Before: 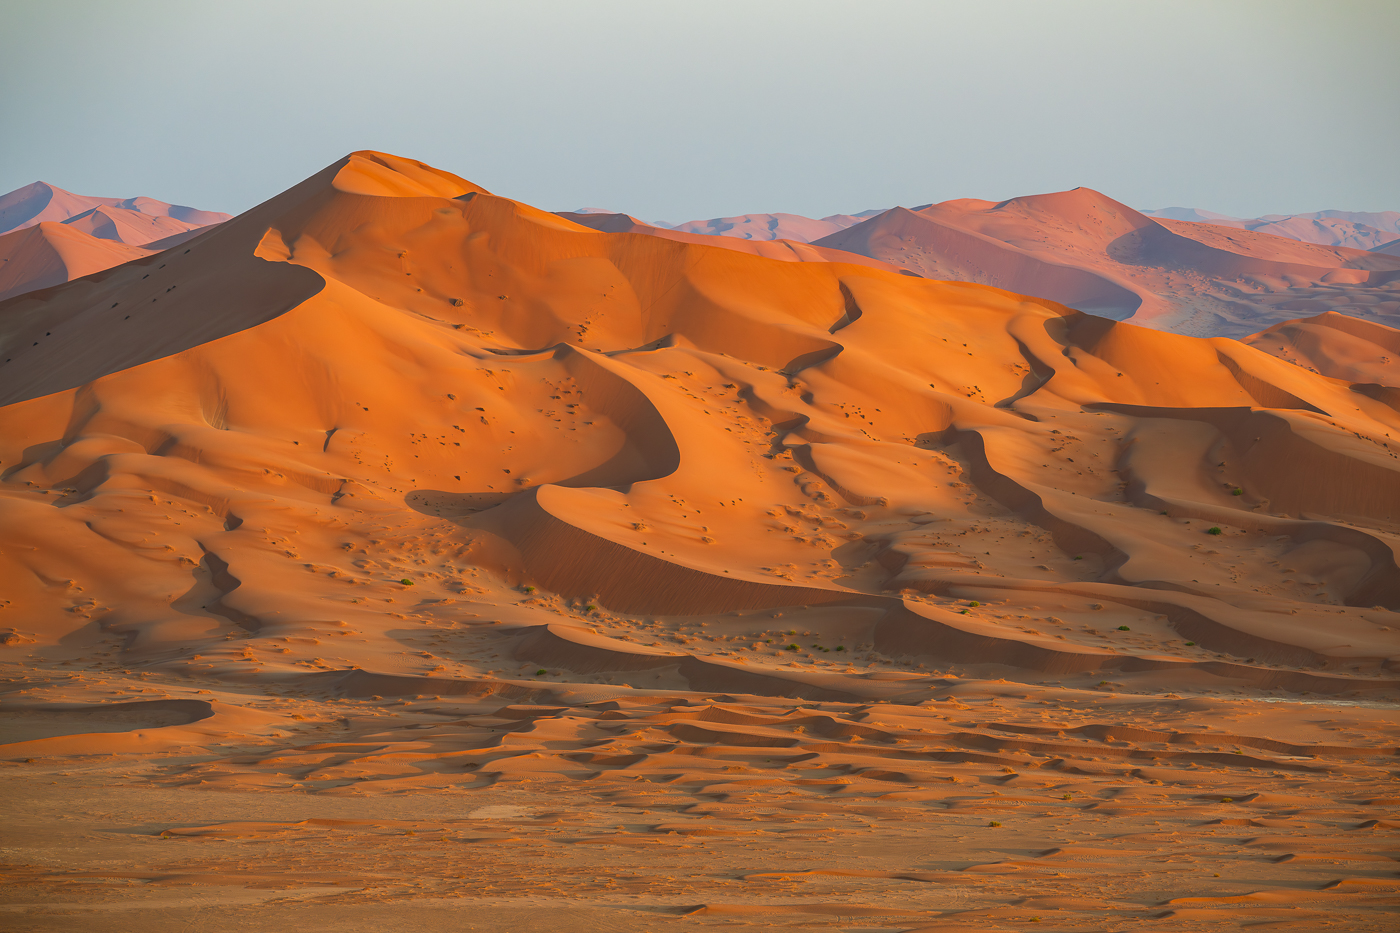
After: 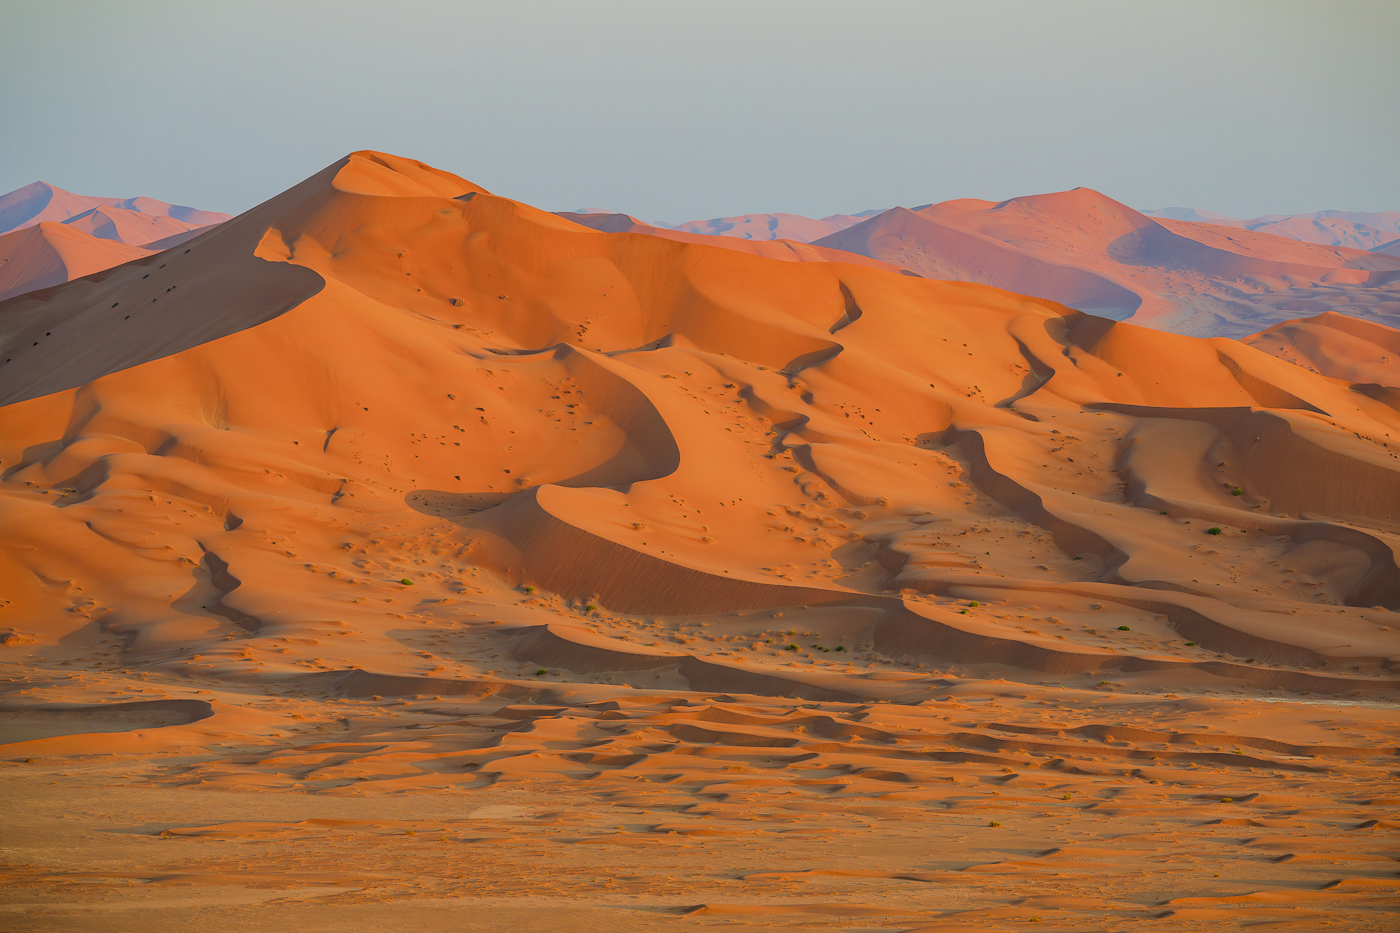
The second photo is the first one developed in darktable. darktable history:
filmic rgb: black relative exposure -7.13 EV, white relative exposure 5.38 EV, hardness 3.02
color balance rgb: shadows lift › chroma 1.881%, shadows lift › hue 261.67°, perceptual saturation grading › global saturation 0.152%, perceptual brilliance grading › mid-tones 9.082%, perceptual brilliance grading › shadows 15.407%, global vibrance 20%
